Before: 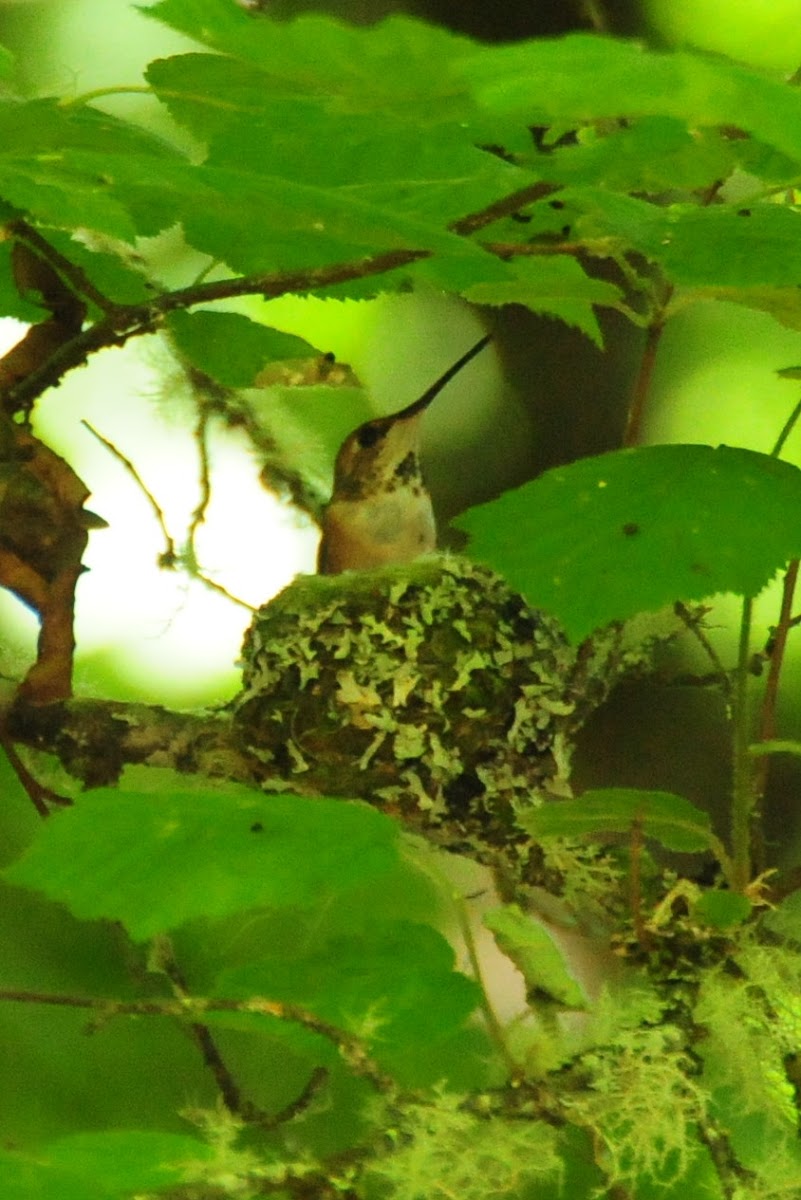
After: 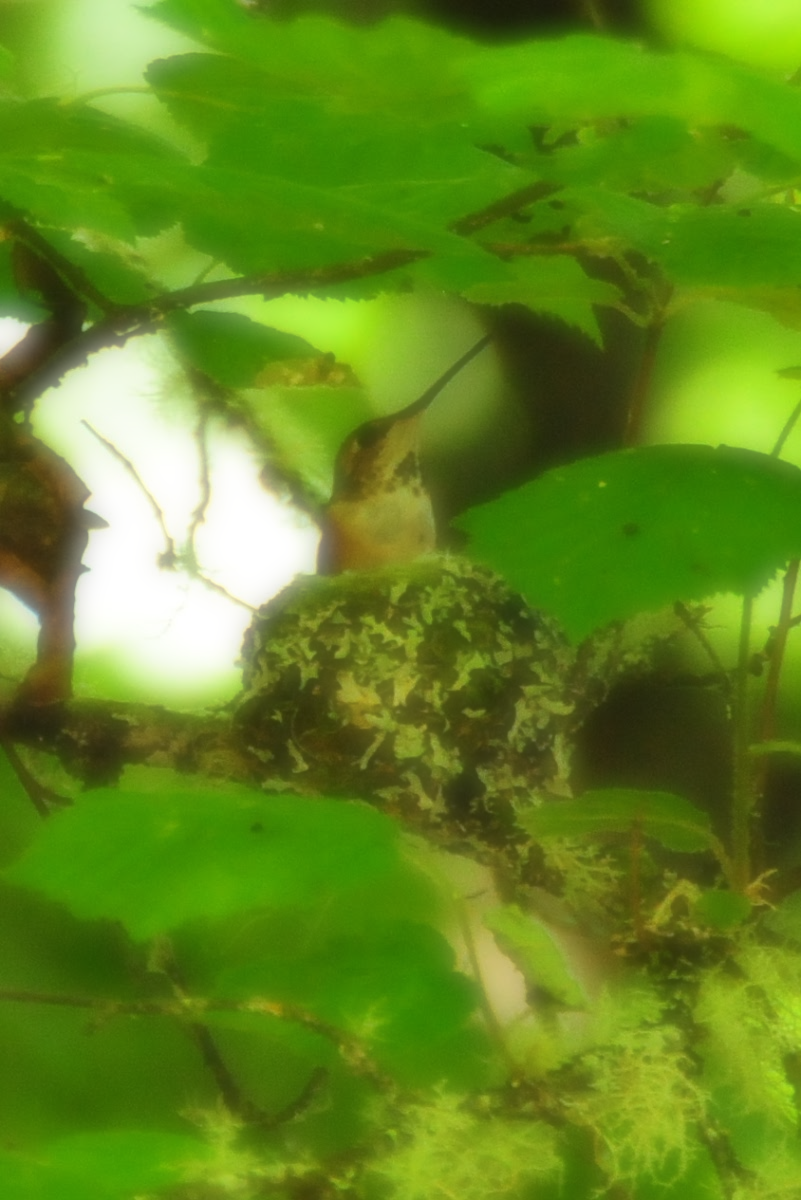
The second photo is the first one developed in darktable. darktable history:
soften: on, module defaults
